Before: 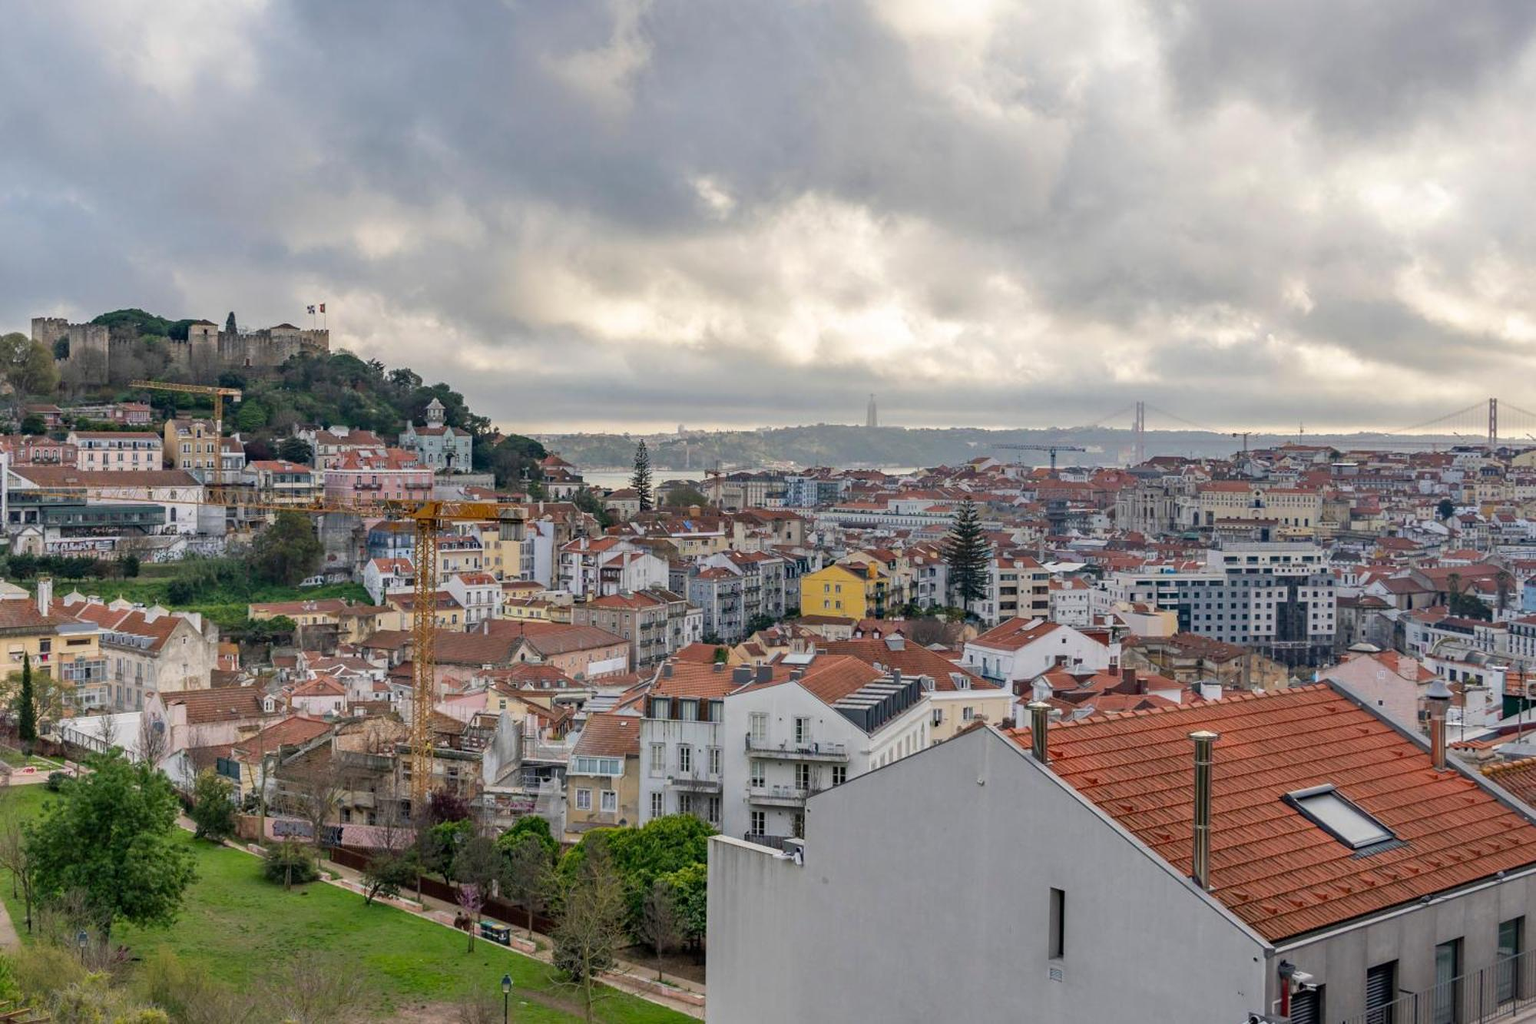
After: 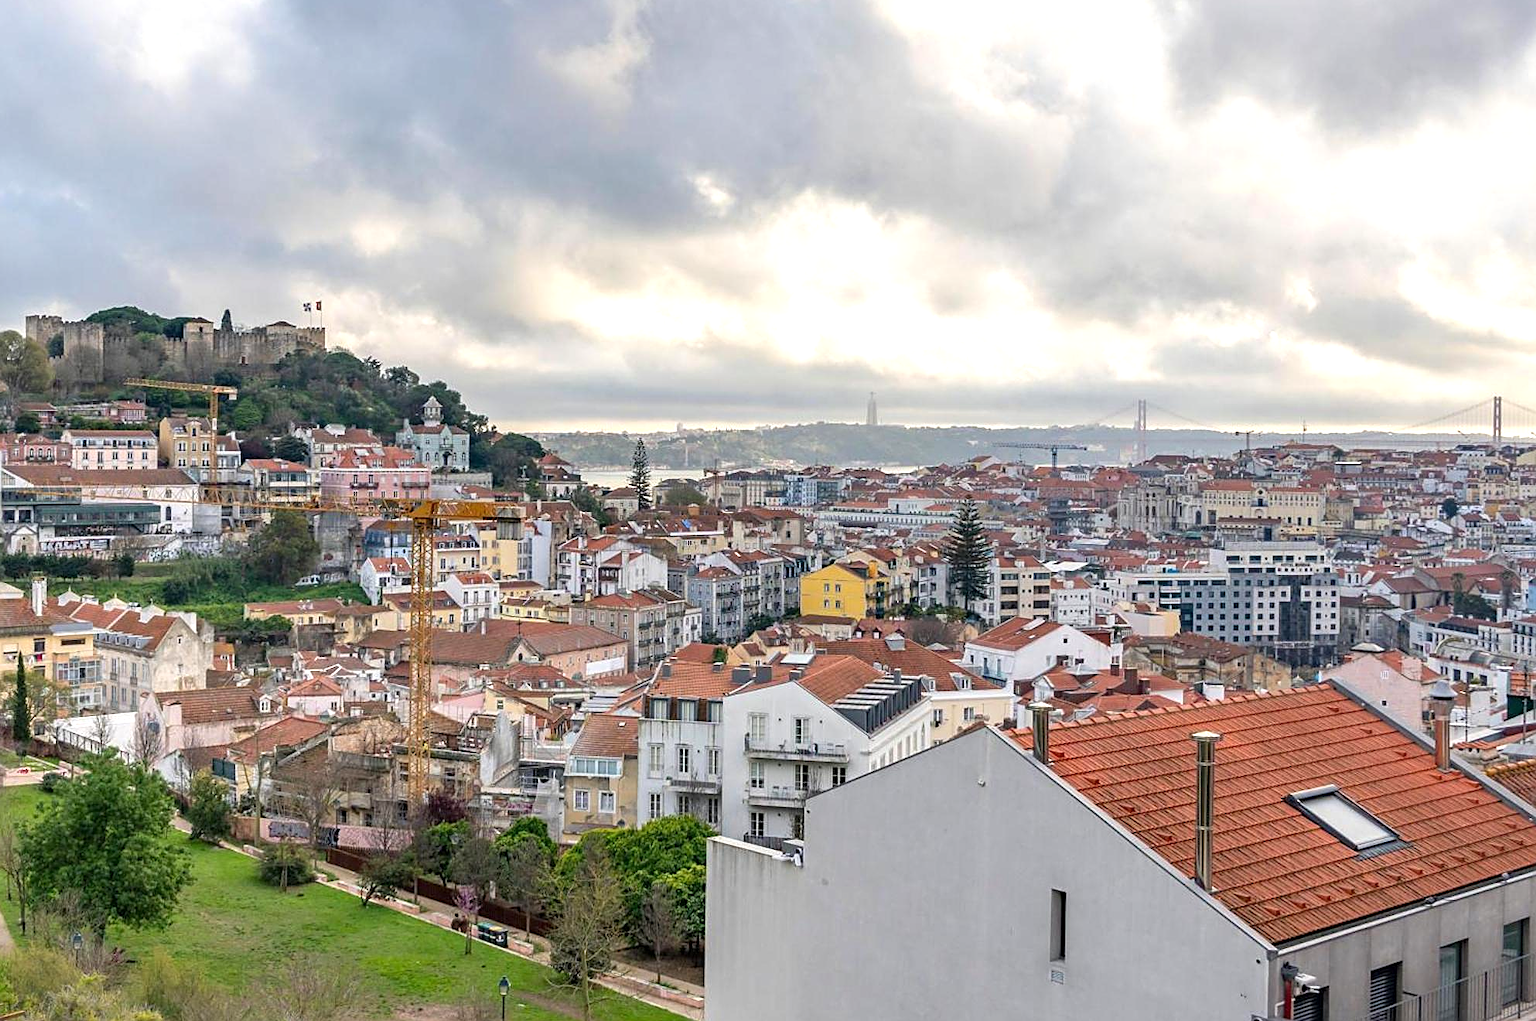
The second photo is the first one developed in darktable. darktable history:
sharpen: on, module defaults
crop: left 0.434%, top 0.485%, right 0.244%, bottom 0.386%
exposure: exposure 0.6 EV, compensate highlight preservation false
